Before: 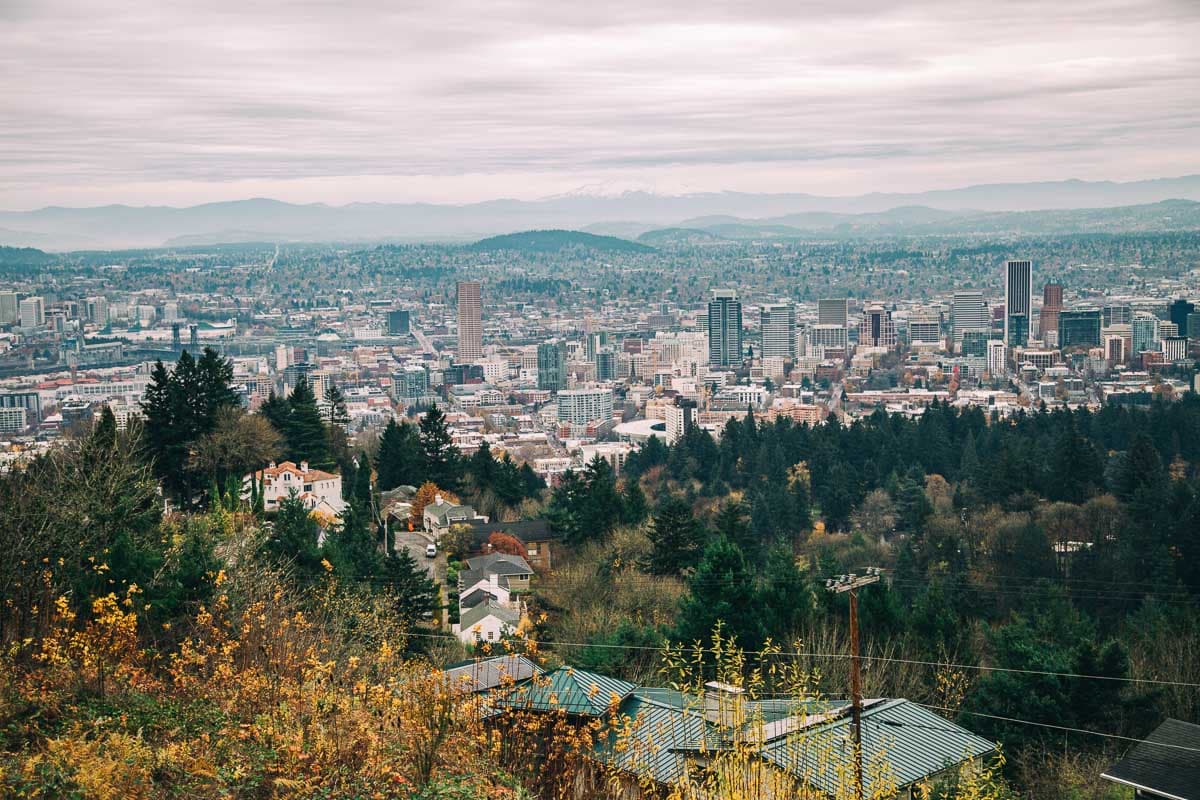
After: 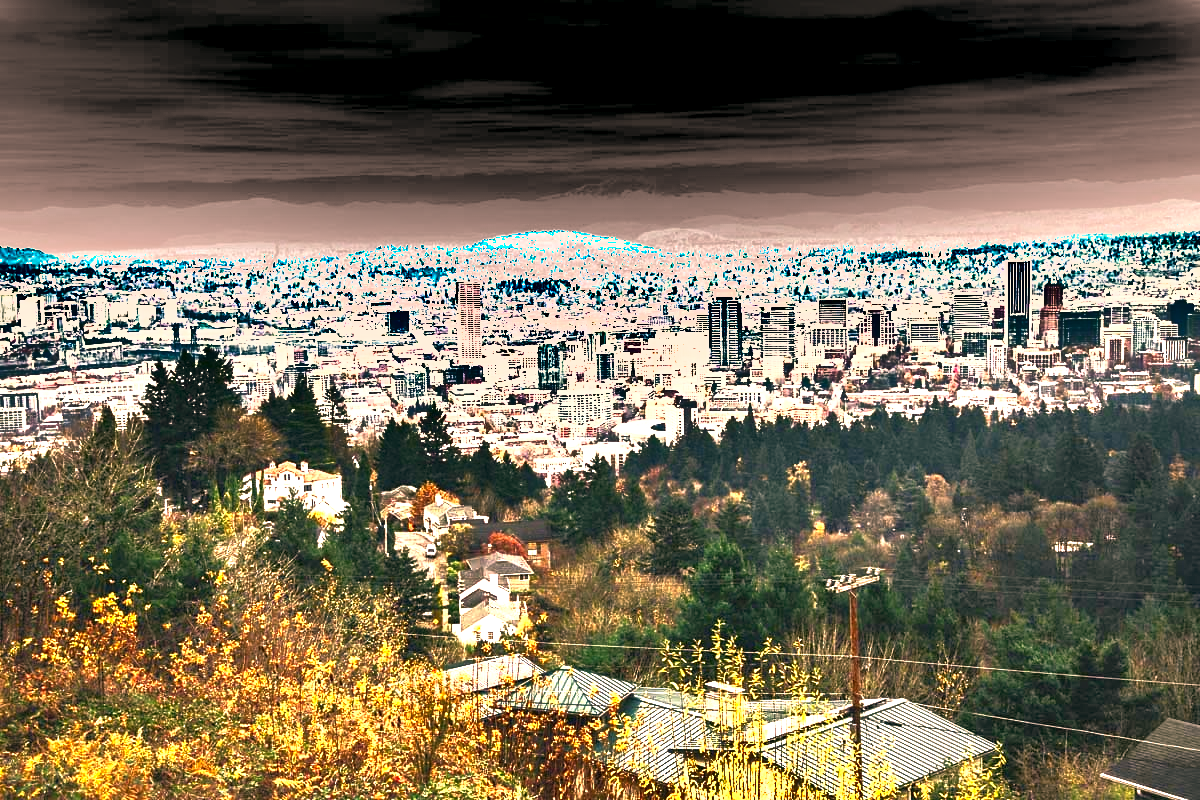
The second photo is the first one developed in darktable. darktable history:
shadows and highlights: white point adjustment 0.082, highlights -71.06, soften with gaussian
tone equalizer: -8 EV 0.001 EV, -7 EV -0.003 EV, -6 EV 0.001 EV, -5 EV -0.049 EV, -4 EV -0.147 EV, -3 EV -0.154 EV, -2 EV 0.233 EV, -1 EV 0.706 EV, +0 EV 0.464 EV, edges refinement/feathering 500, mask exposure compensation -1.57 EV, preserve details no
color correction: highlights a* 20.85, highlights b* 19.28
exposure: black level correction 0, exposure 1.39 EV, compensate exposure bias true, compensate highlight preservation false
